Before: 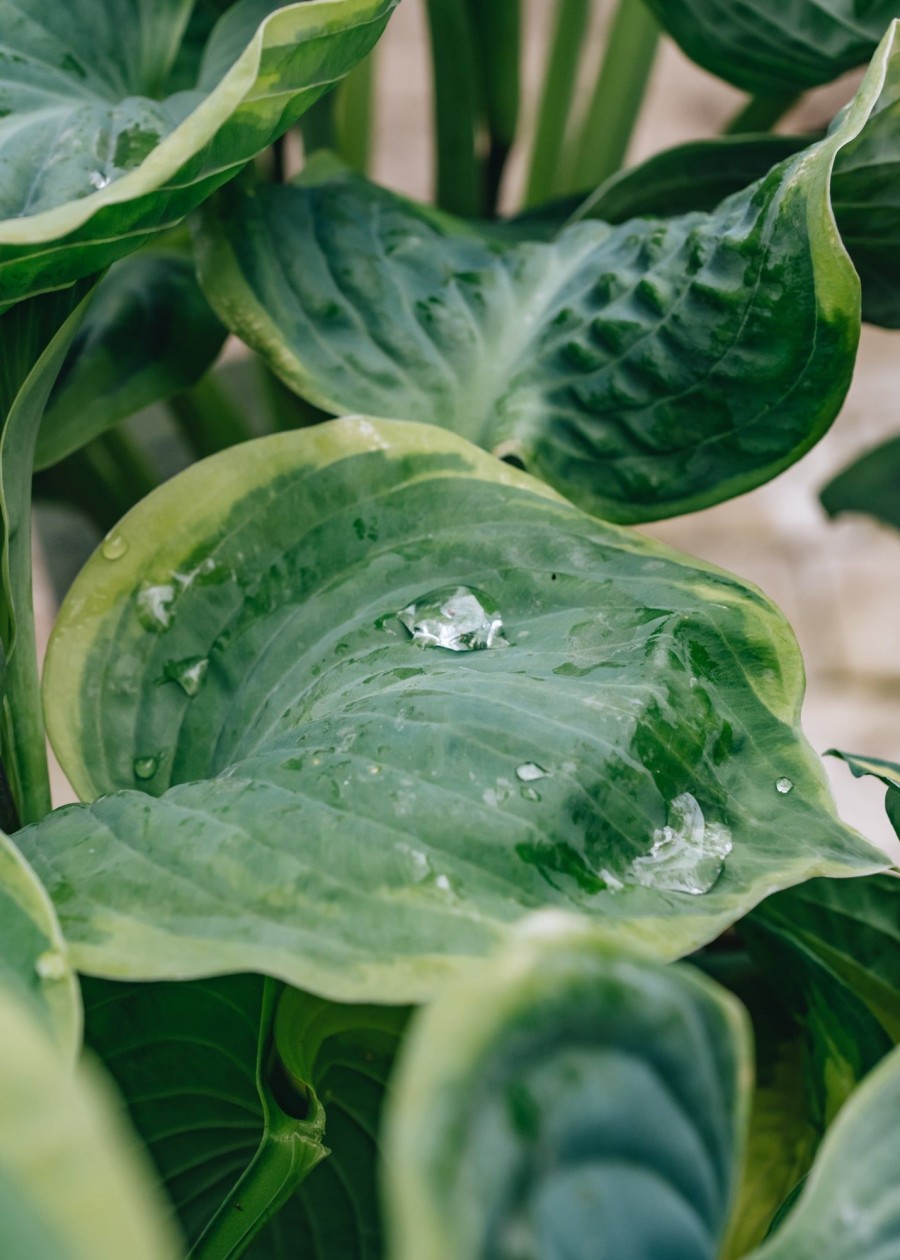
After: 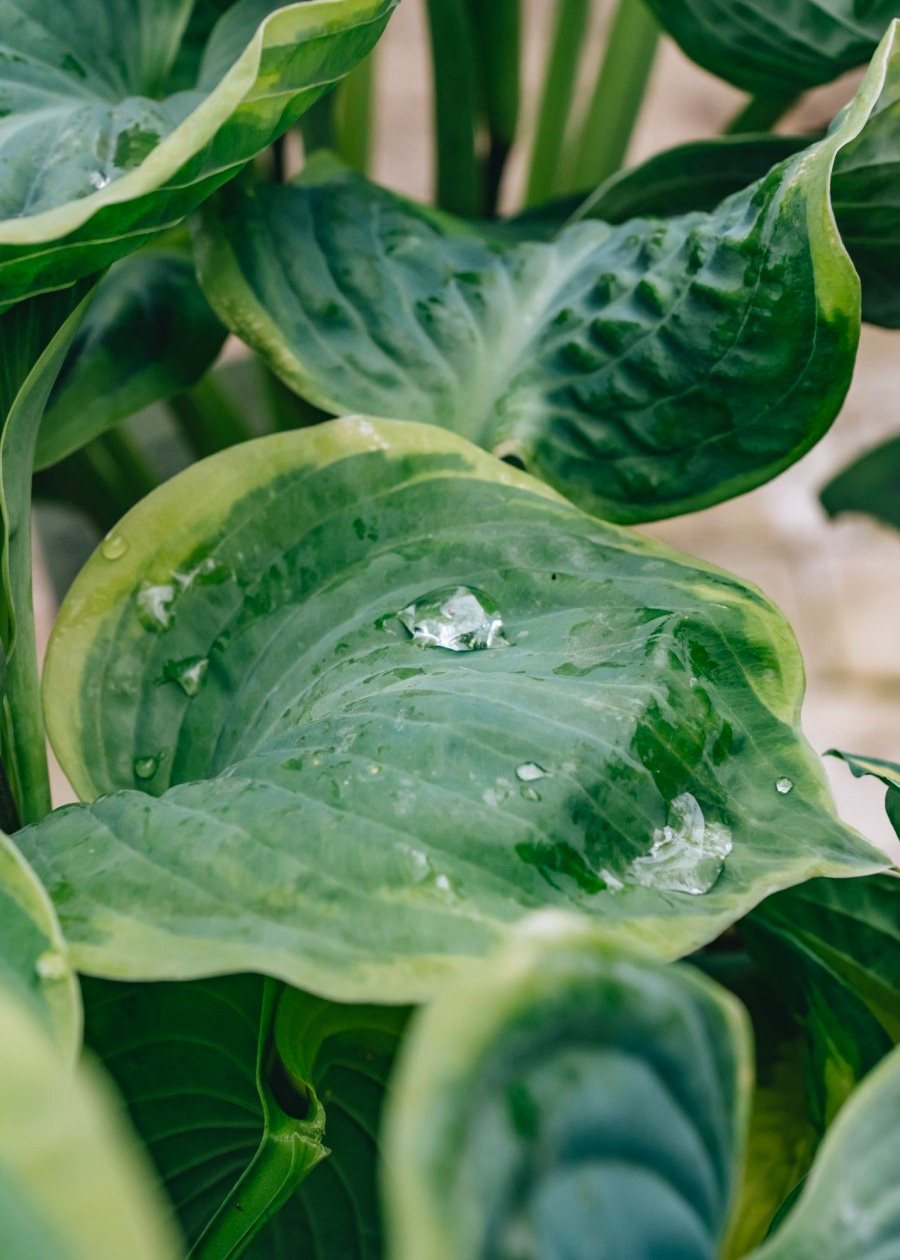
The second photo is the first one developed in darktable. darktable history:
shadows and highlights: highlights 72.32, soften with gaussian
contrast brightness saturation: contrast 0.045, saturation 0.153
